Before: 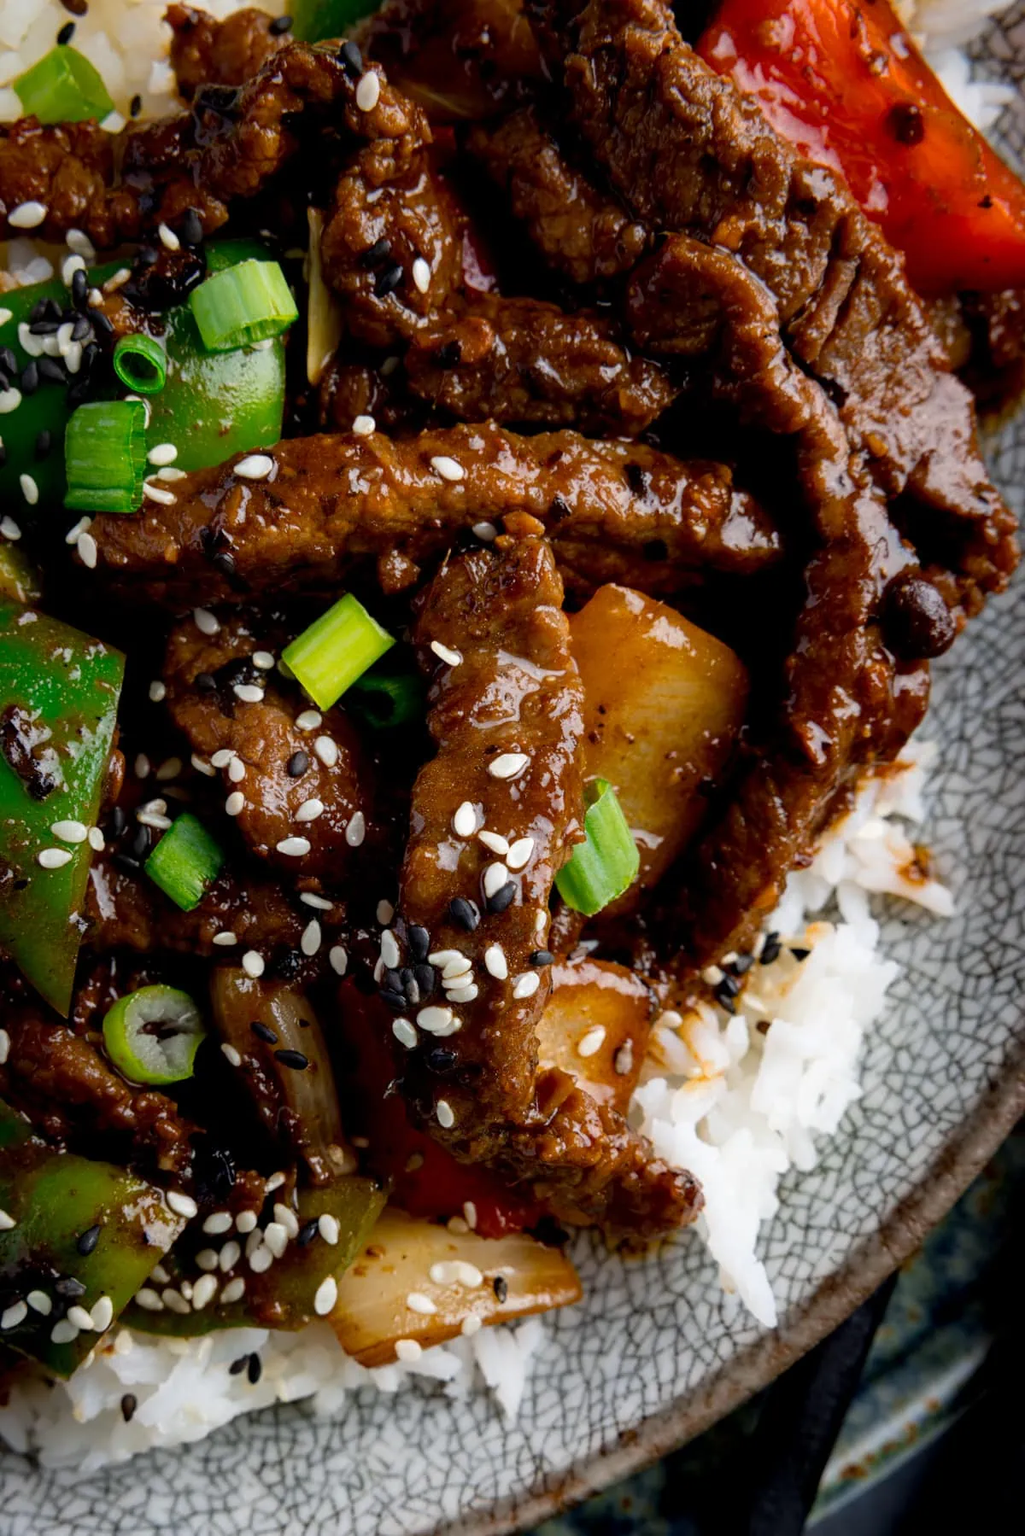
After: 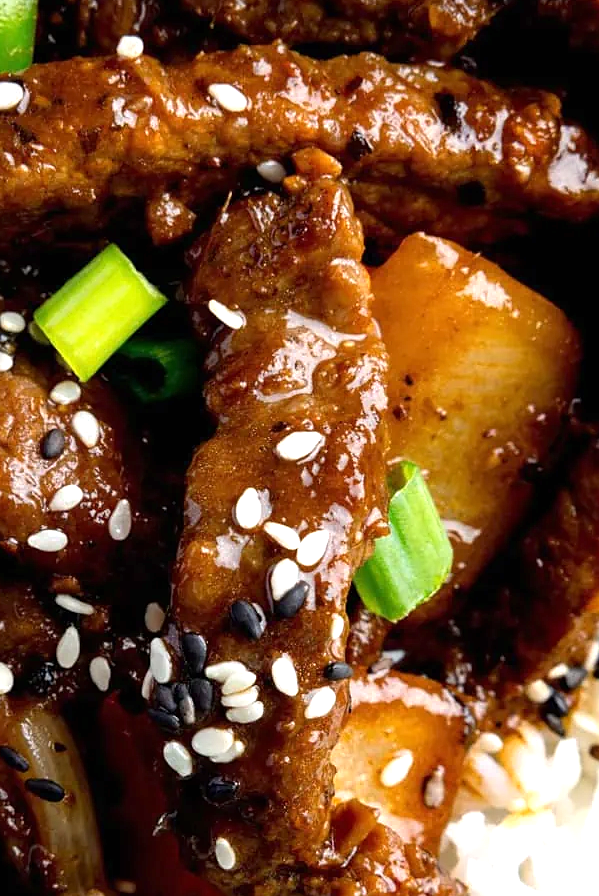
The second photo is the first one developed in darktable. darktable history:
exposure: black level correction 0, exposure 0.704 EV, compensate highlight preservation false
crop: left 24.74%, top 25.074%, right 25.309%, bottom 25.077%
sharpen: radius 1.251, amount 0.296, threshold 0.109
